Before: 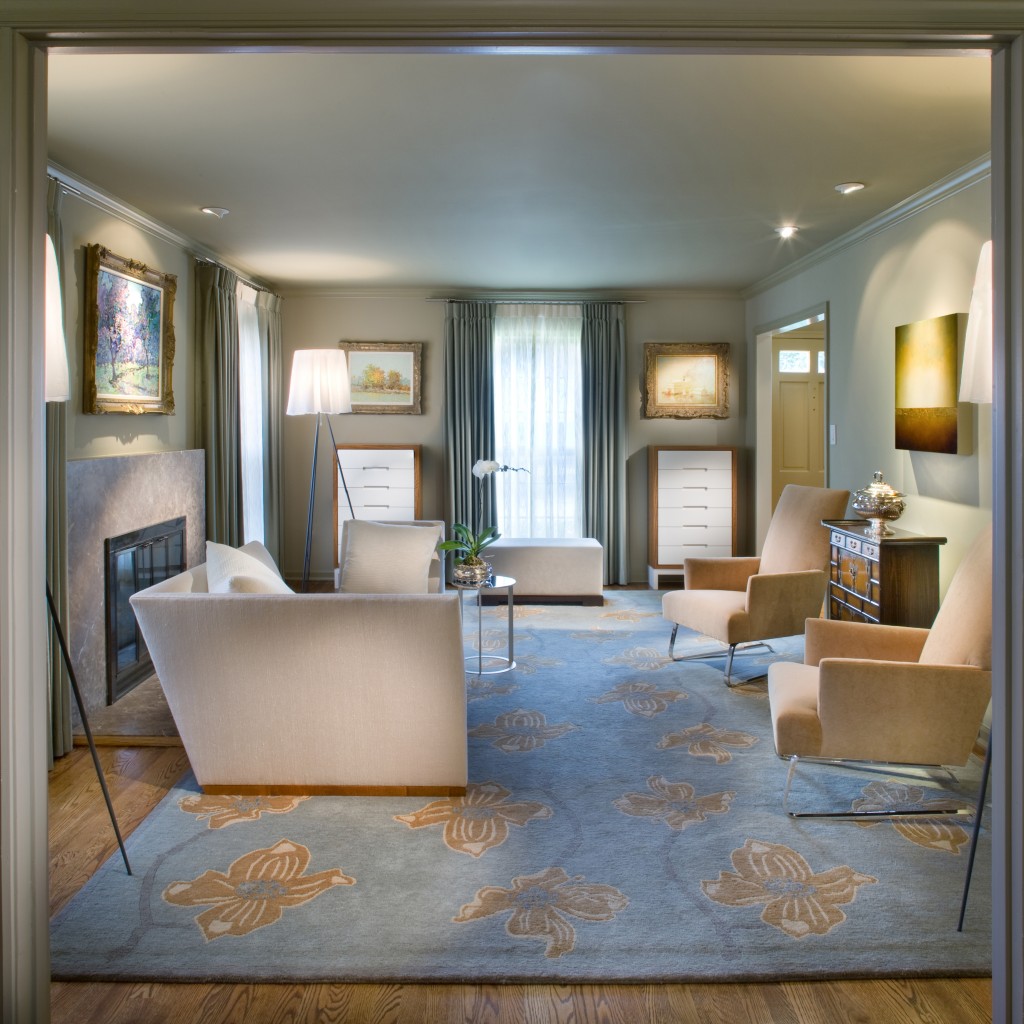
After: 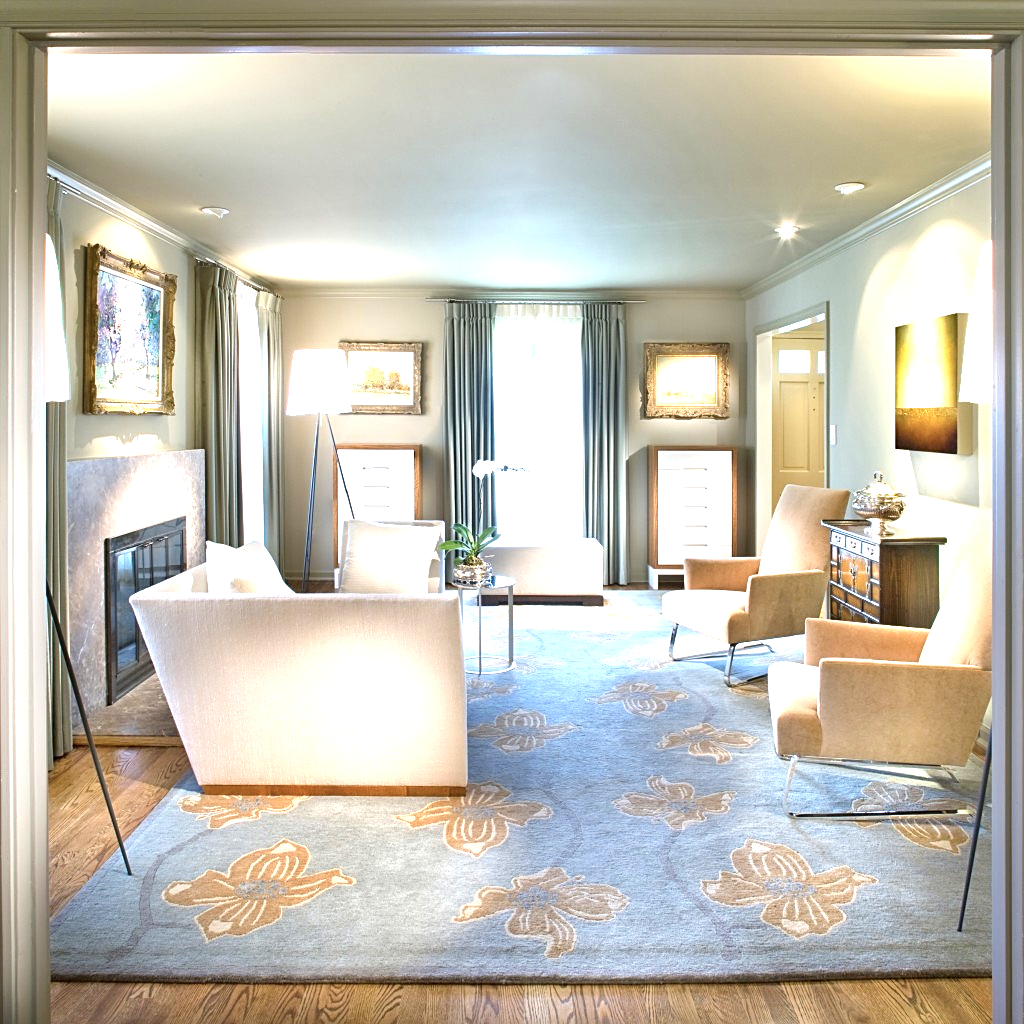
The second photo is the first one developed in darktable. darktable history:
color balance rgb: perceptual saturation grading › global saturation 25%, global vibrance 20%
color balance: input saturation 100.43%, contrast fulcrum 14.22%, output saturation 70.41%
exposure: black level correction 0, exposure 1.45 EV, compensate exposure bias true, compensate highlight preservation false
sharpen: on, module defaults
